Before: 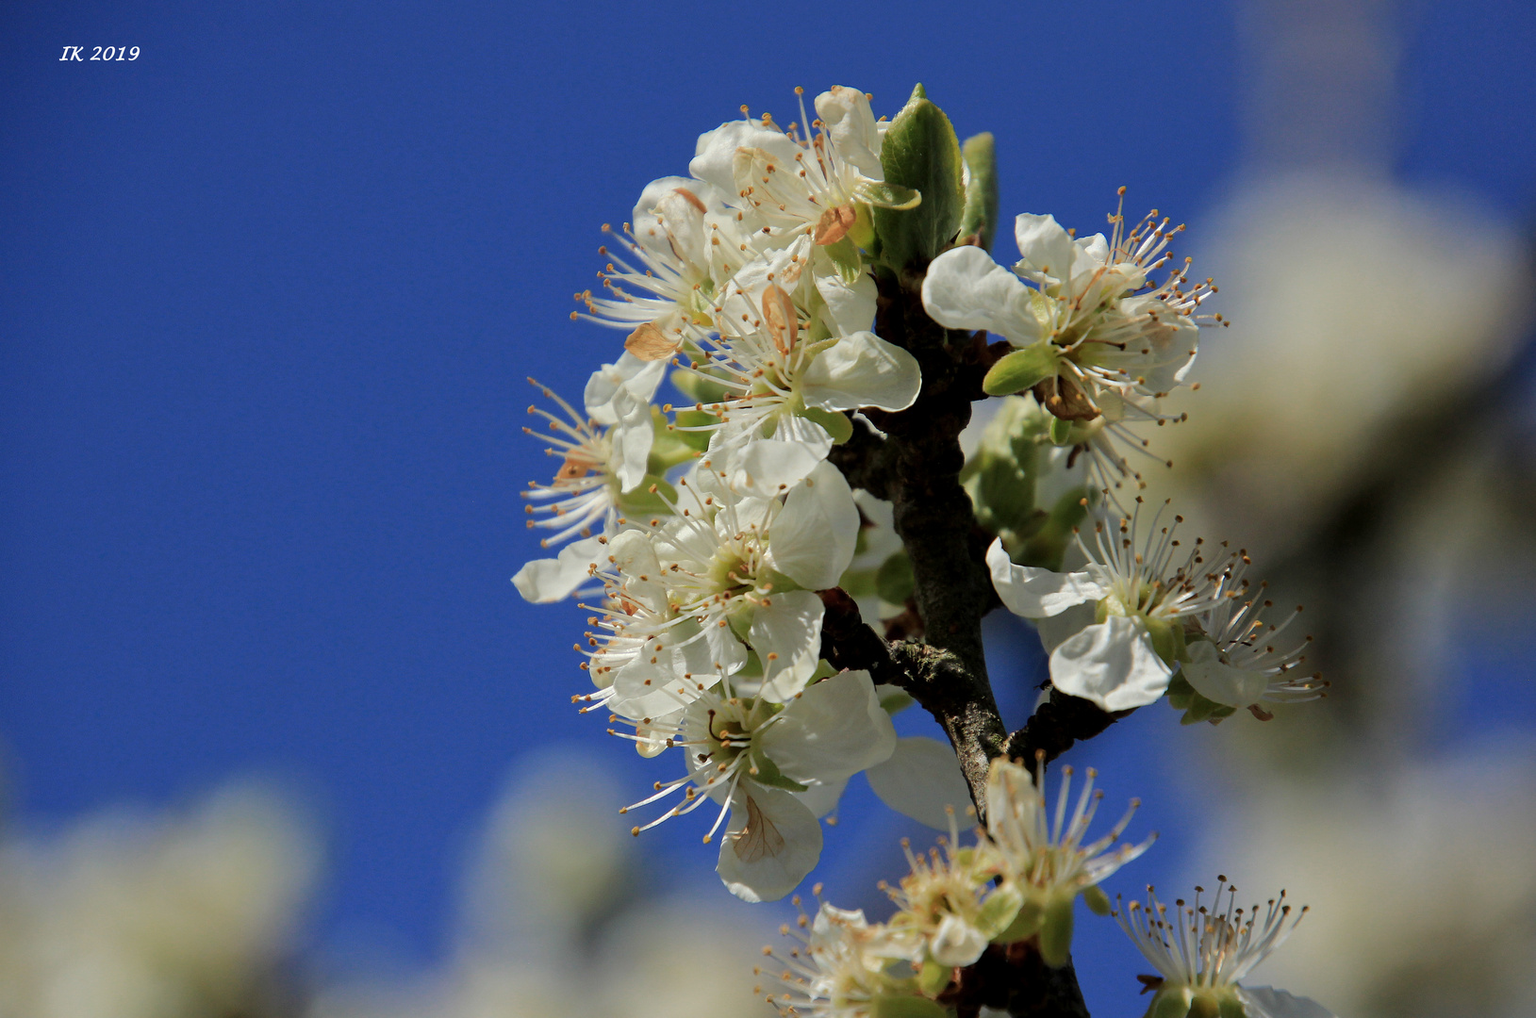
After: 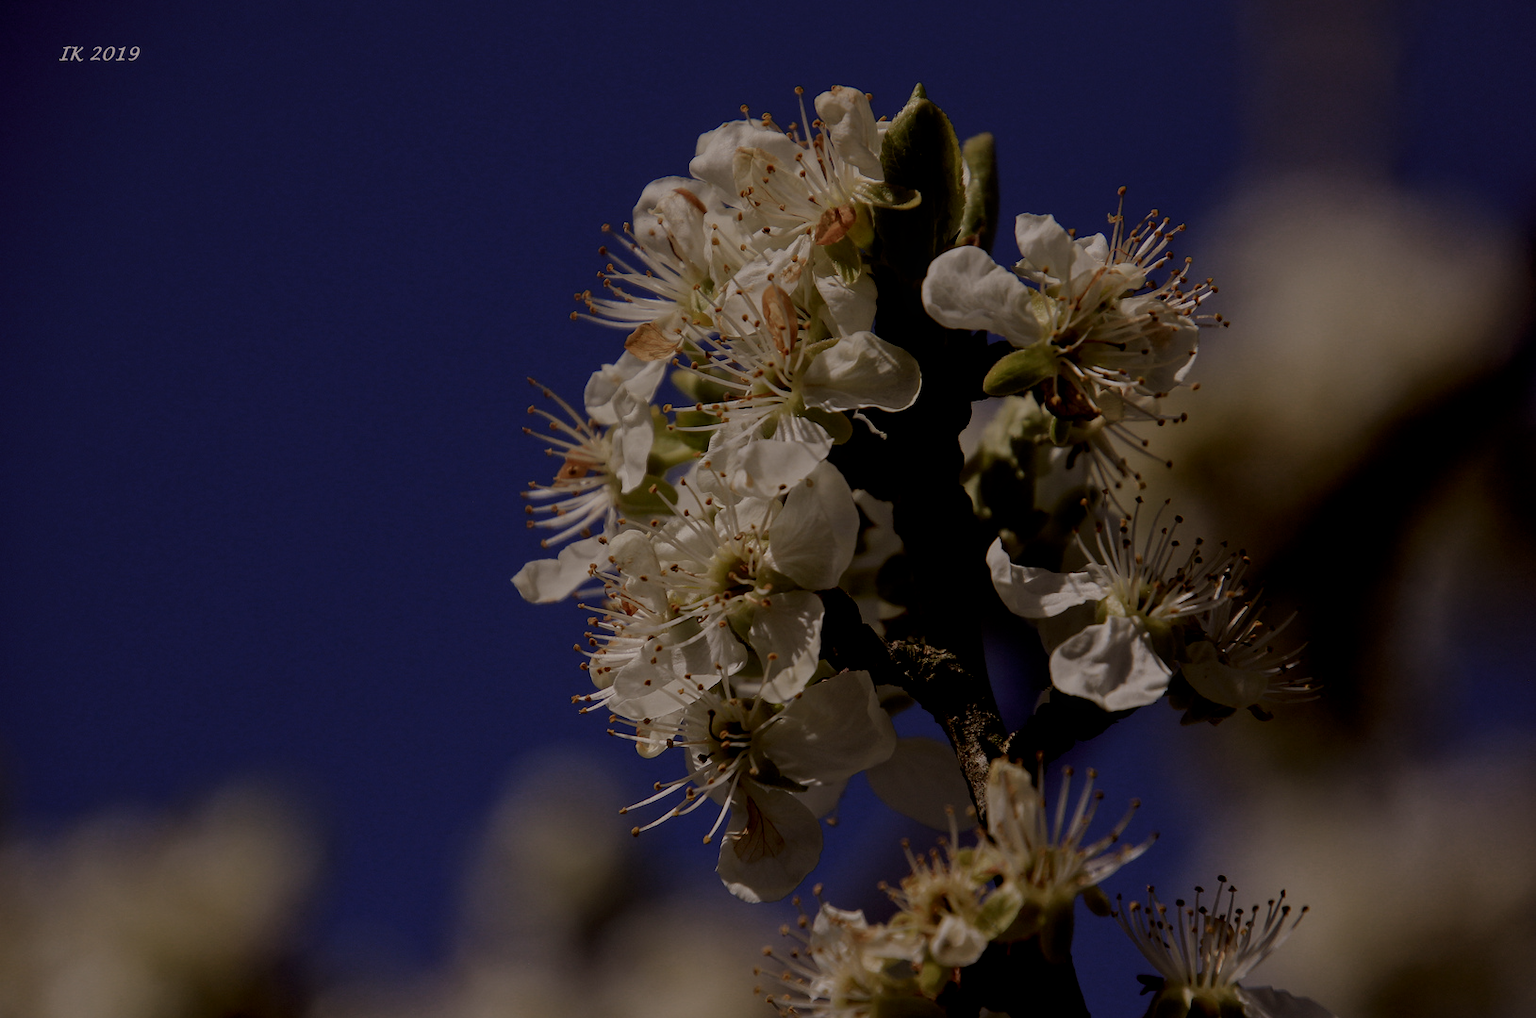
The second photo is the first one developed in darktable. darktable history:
exposure: exposure 1 EV, compensate highlight preservation false
rgb levels: mode RGB, independent channels, levels [[0, 0.5, 1], [0, 0.521, 1], [0, 0.536, 1]]
color balance rgb: perceptual brilliance grading › global brilliance -48.39%
local contrast: detail 110%
levels: levels [0, 0.498, 0.996]
filmic rgb: black relative exposure -5 EV, hardness 2.88, contrast 1.2
white balance: red 0.983, blue 1.036
contrast brightness saturation: contrast 0.28
